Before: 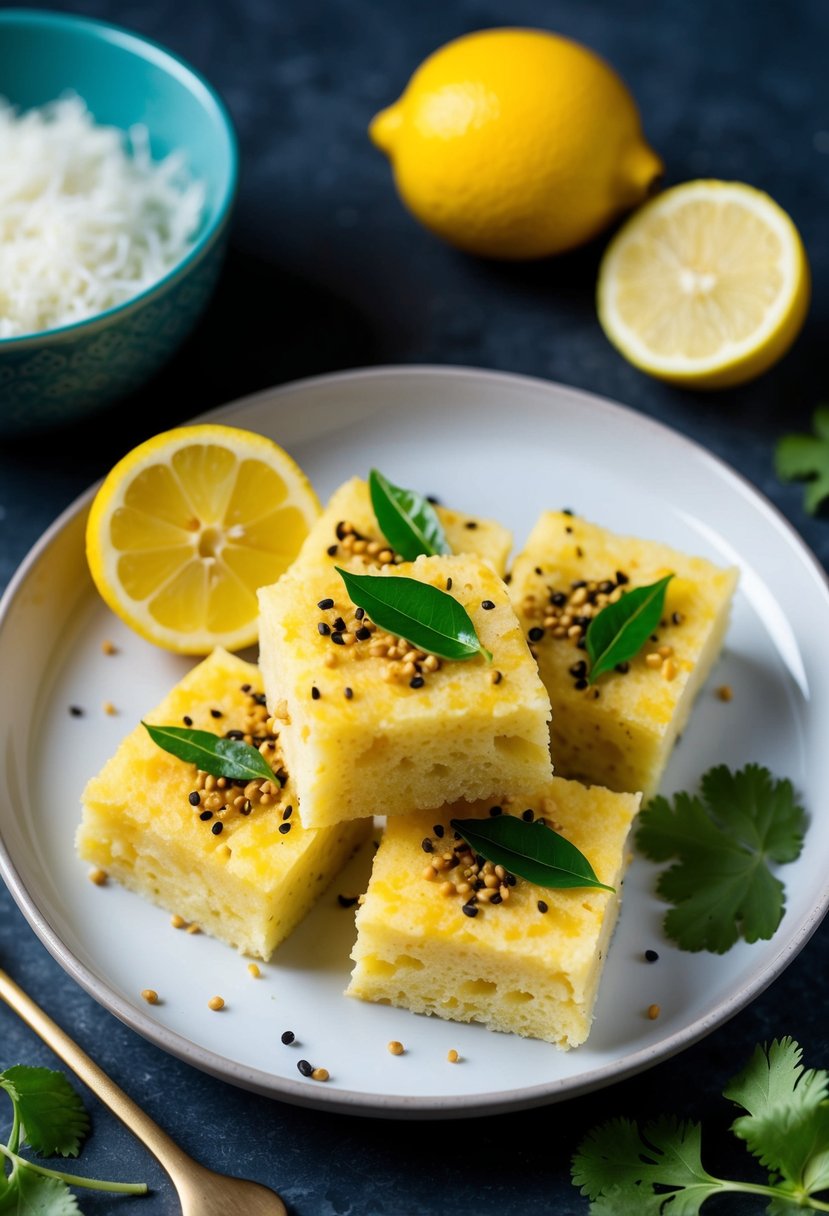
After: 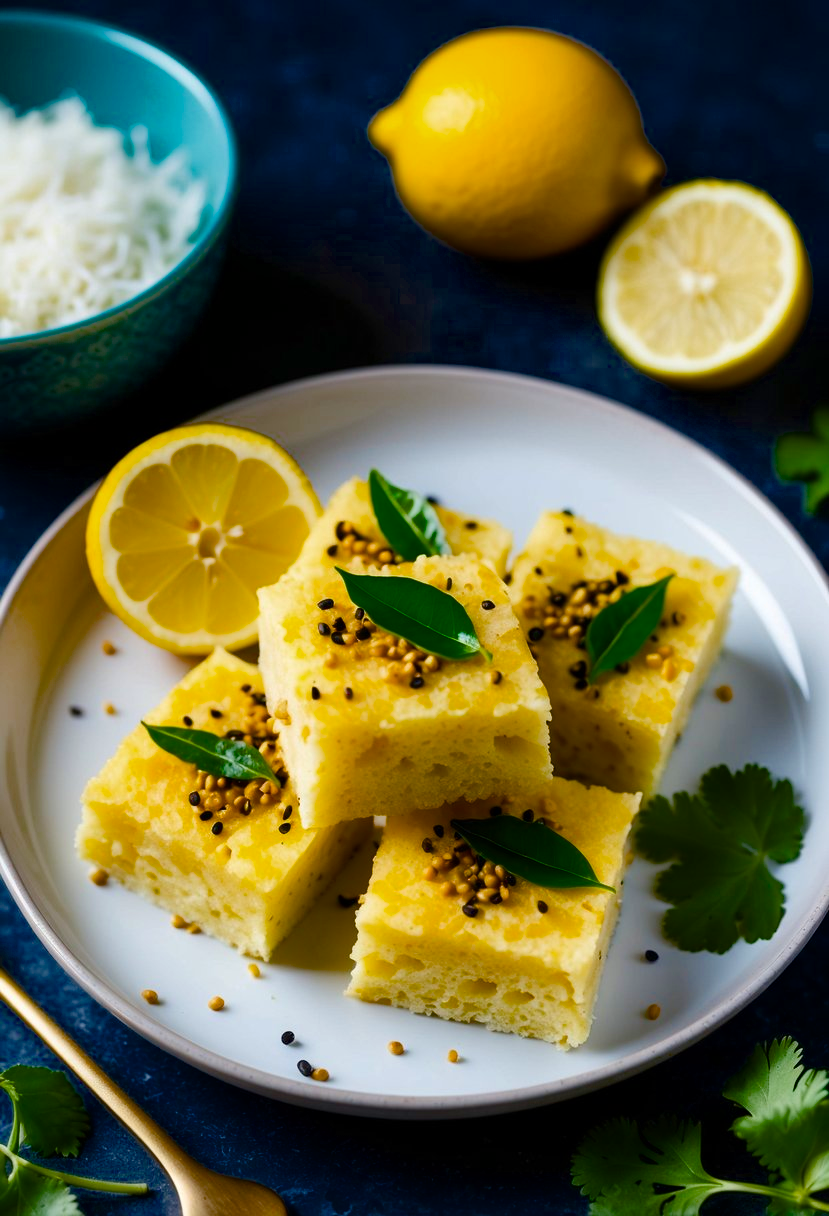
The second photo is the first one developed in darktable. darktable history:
tone equalizer: edges refinement/feathering 500, mask exposure compensation -1.57 EV, preserve details no
color balance rgb: perceptual saturation grading › global saturation 20%, perceptual saturation grading › highlights -14.054%, perceptual saturation grading › shadows 49.283%, global vibrance 16.829%, saturation formula JzAzBz (2021)
